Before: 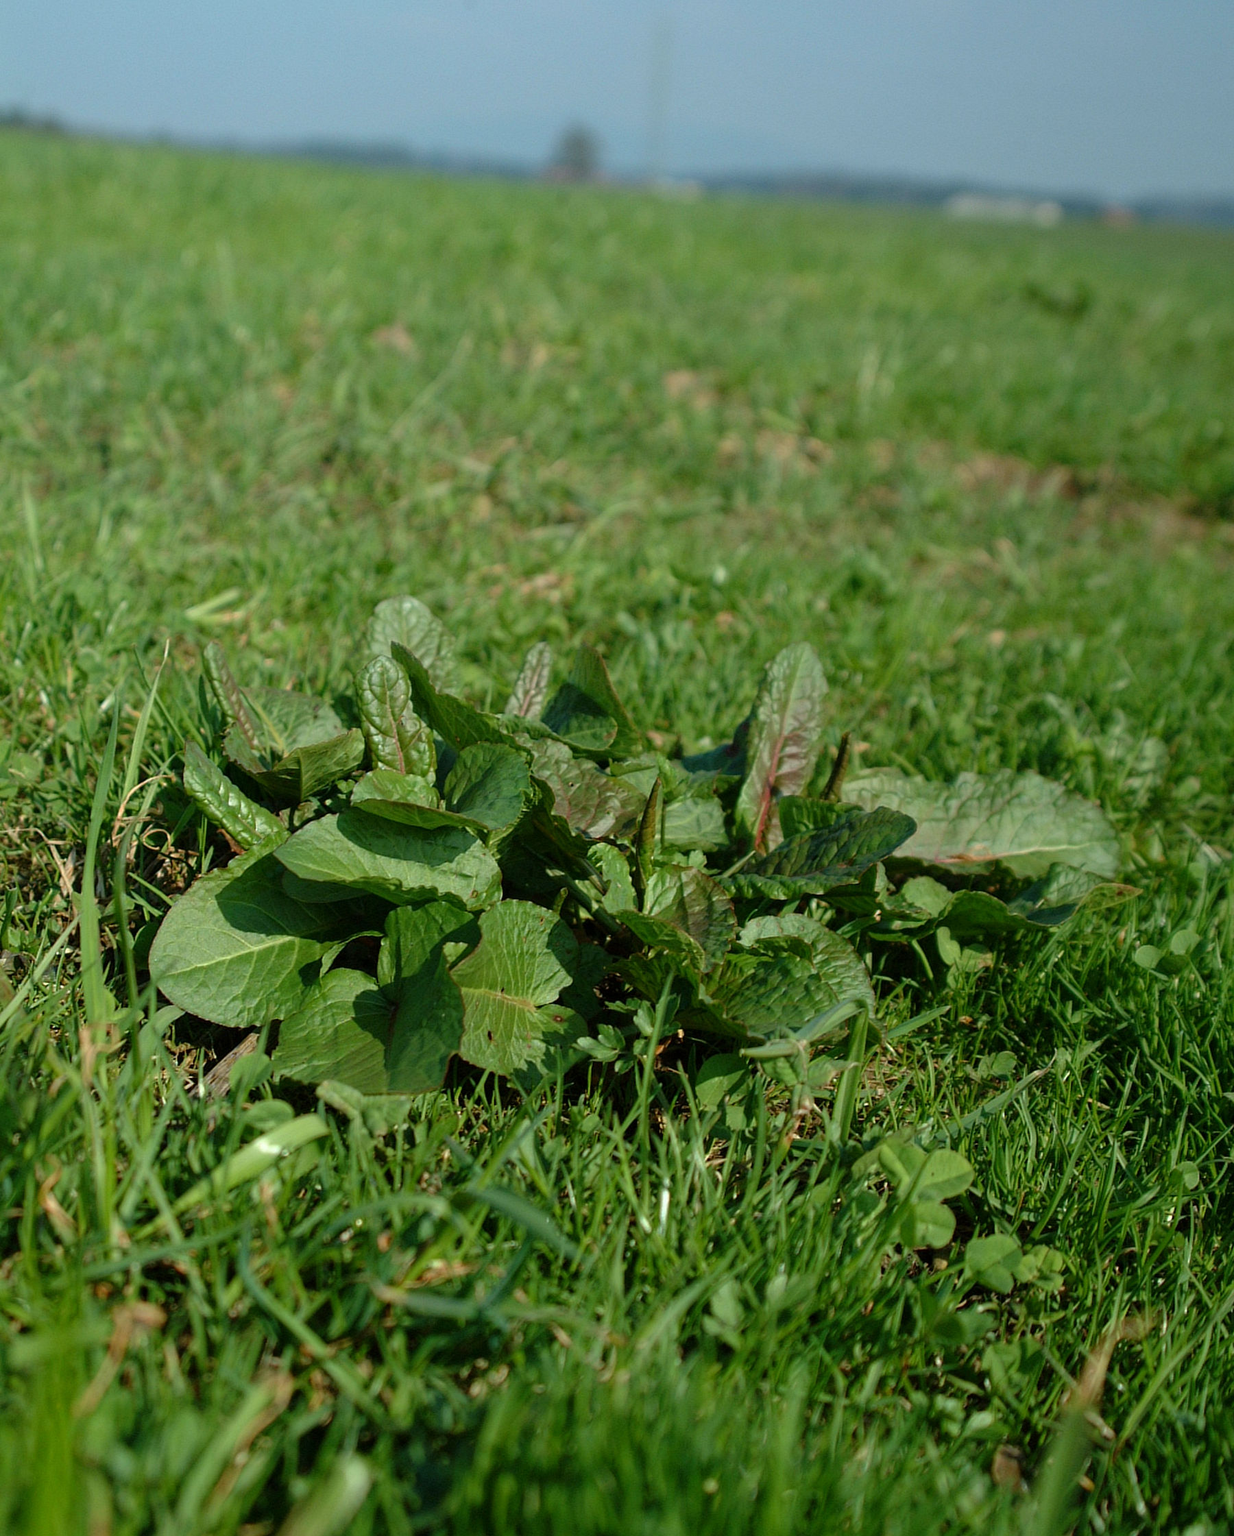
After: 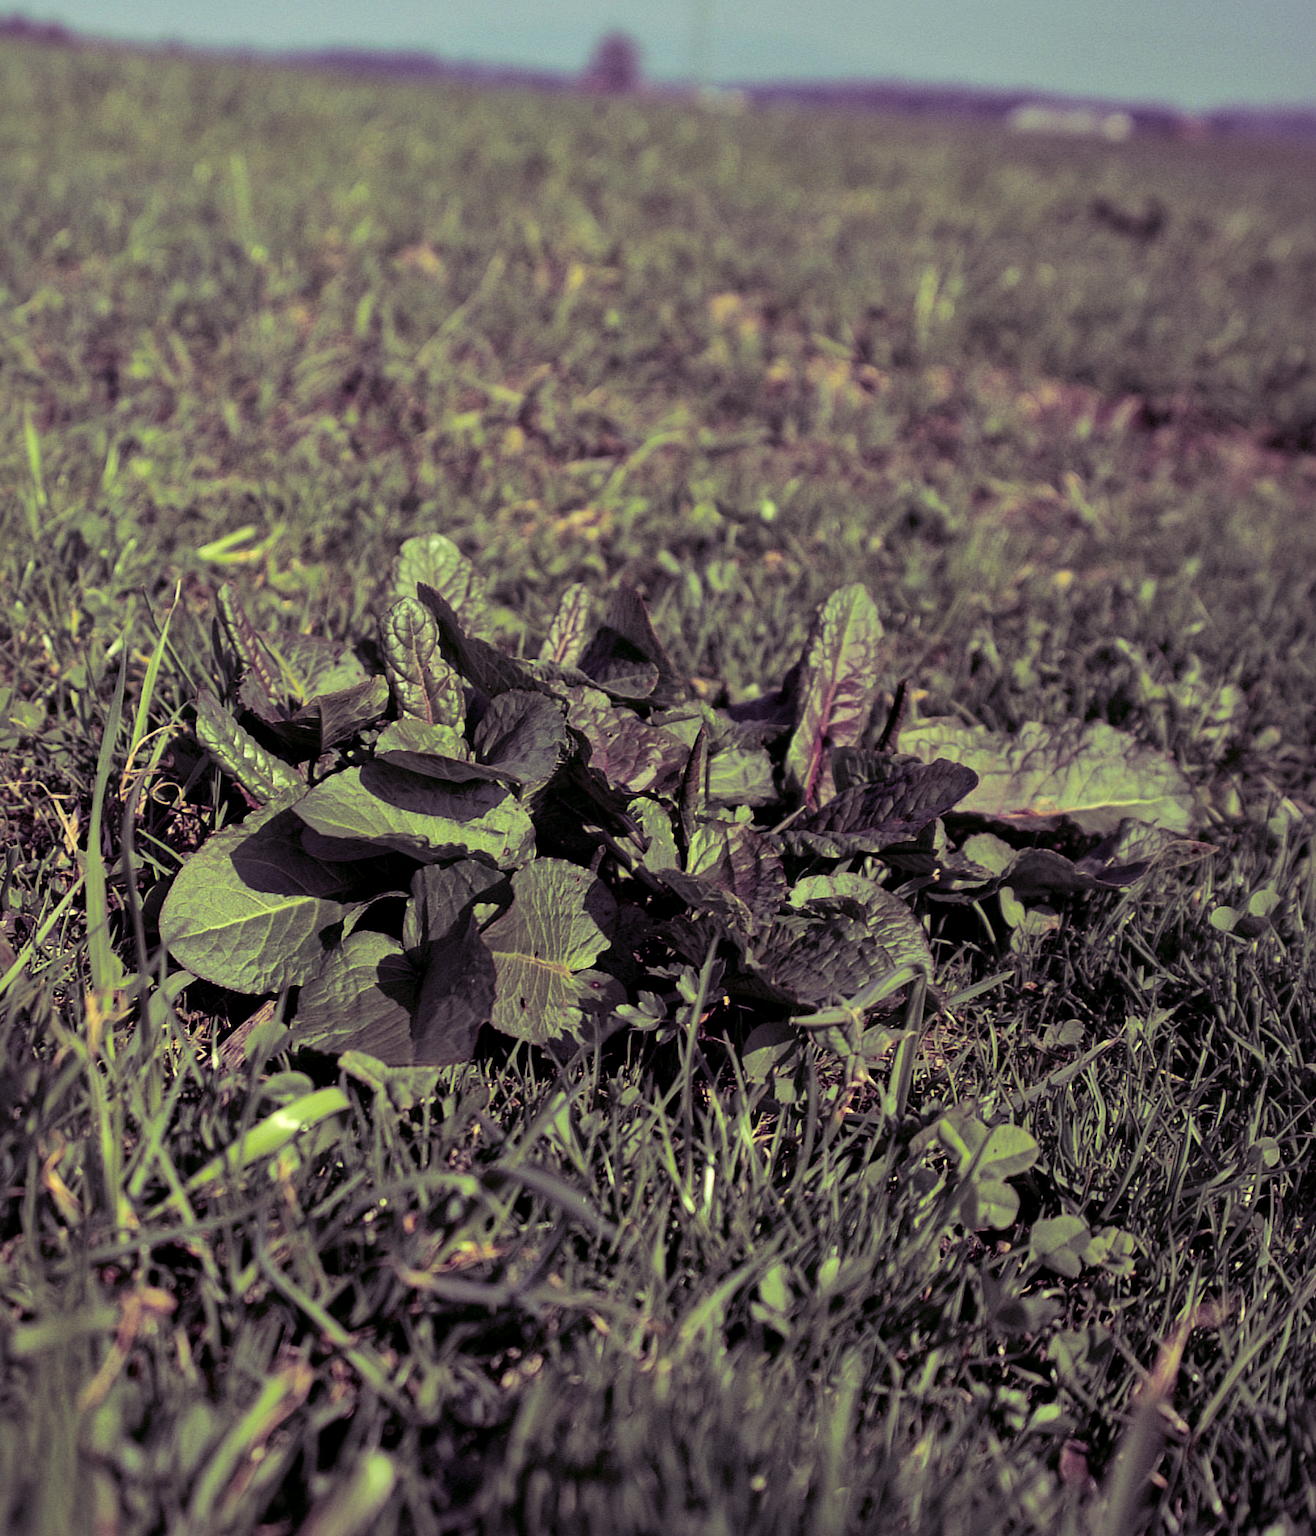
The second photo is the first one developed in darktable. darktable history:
color correction: highlights a* 1.39, highlights b* 17.83
crop and rotate: top 6.25%
local contrast: mode bilateral grid, contrast 20, coarseness 50, detail 161%, midtone range 0.2
contrast brightness saturation: contrast 0.1, brightness 0.02, saturation 0.02
split-toning: shadows › hue 277.2°, shadows › saturation 0.74
white balance: red 0.986, blue 1.01
